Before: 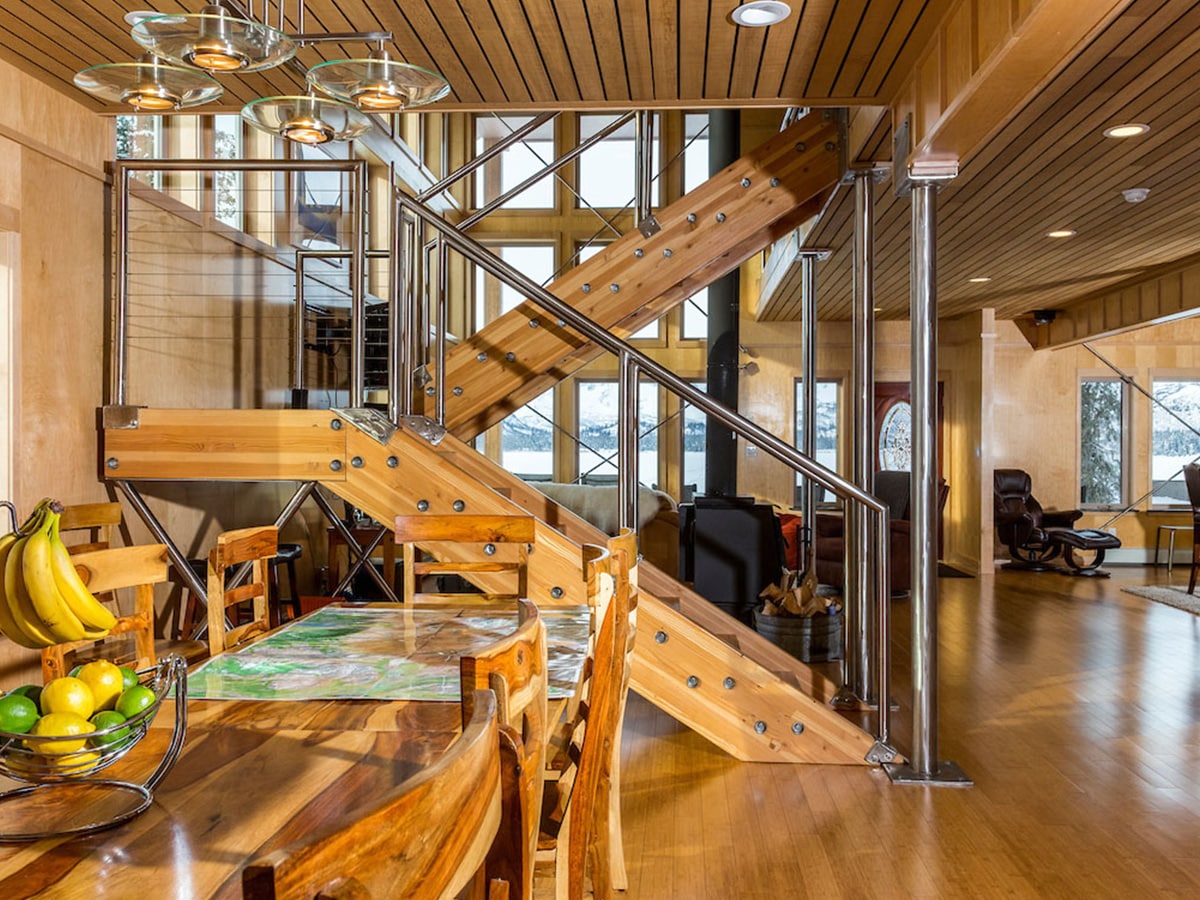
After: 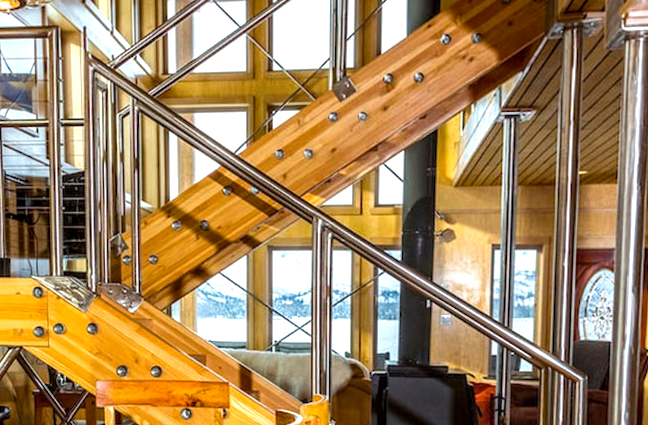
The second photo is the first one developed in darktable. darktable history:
crop: left 20.932%, top 15.471%, right 21.848%, bottom 34.081%
local contrast: detail 130%
exposure: black level correction 0, exposure 0.5 EV, compensate exposure bias true, compensate highlight preservation false
color balance rgb: perceptual saturation grading › global saturation 20%, global vibrance 10%
rotate and perspective: rotation 0.062°, lens shift (vertical) 0.115, lens shift (horizontal) -0.133, crop left 0.047, crop right 0.94, crop top 0.061, crop bottom 0.94
